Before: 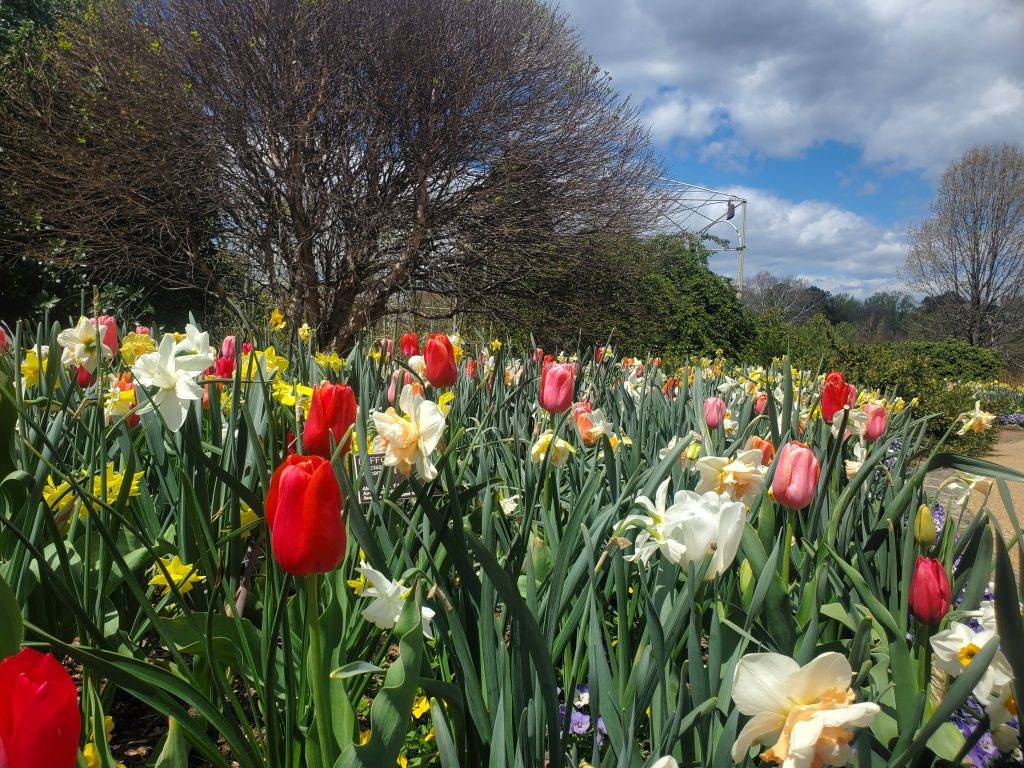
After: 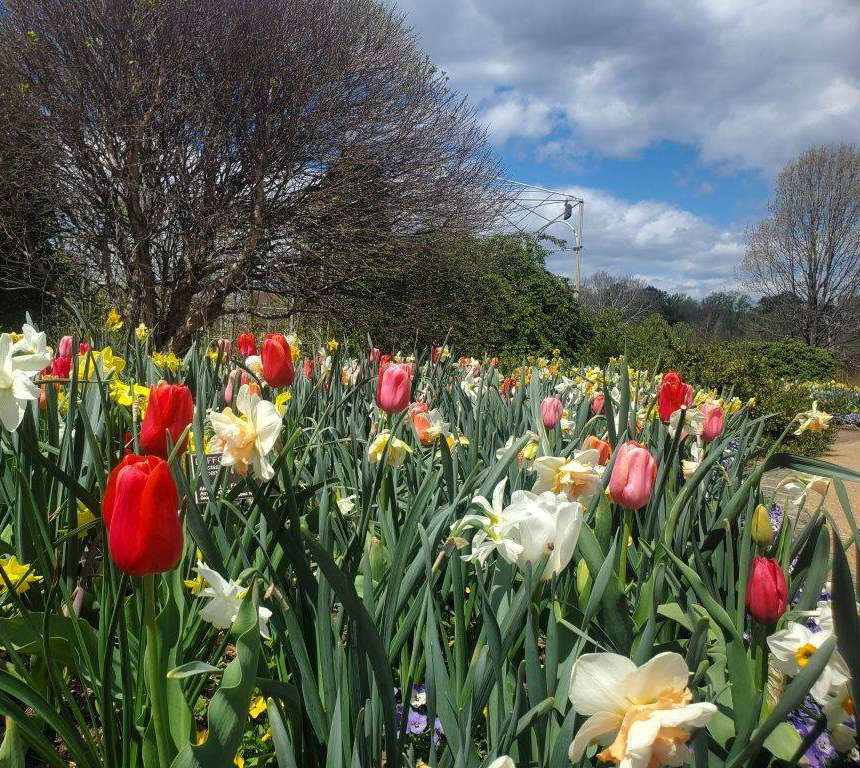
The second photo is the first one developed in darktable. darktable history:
crop: left 15.941%
